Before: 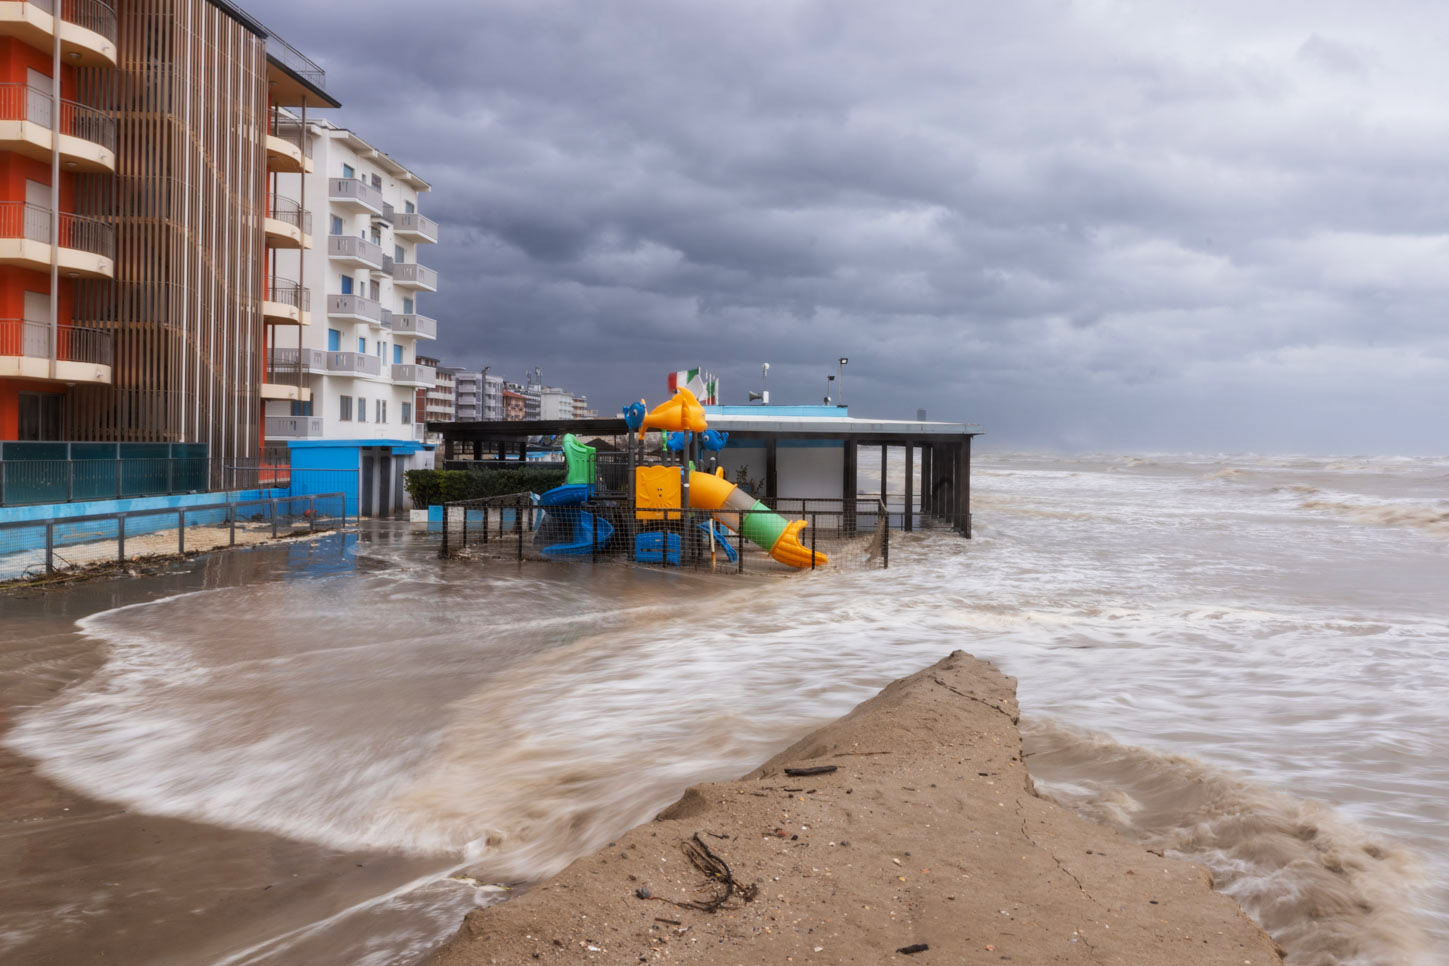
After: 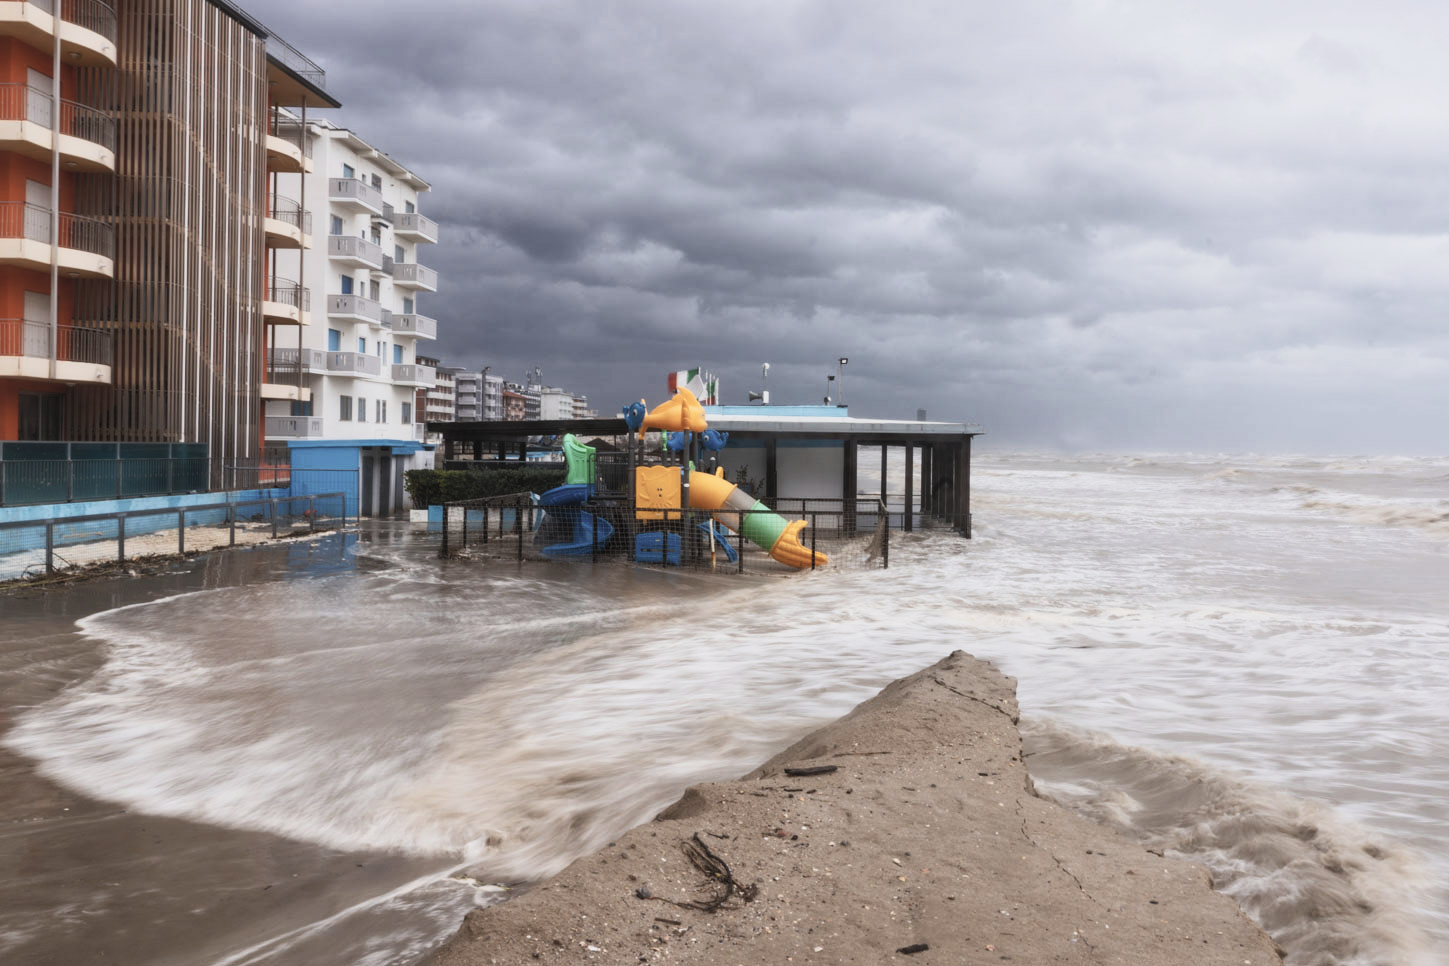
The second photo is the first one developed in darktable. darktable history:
exposure: exposure -1 EV, compensate highlight preservation false
contrast brightness saturation: contrast 0.43, brightness 0.56, saturation -0.19
